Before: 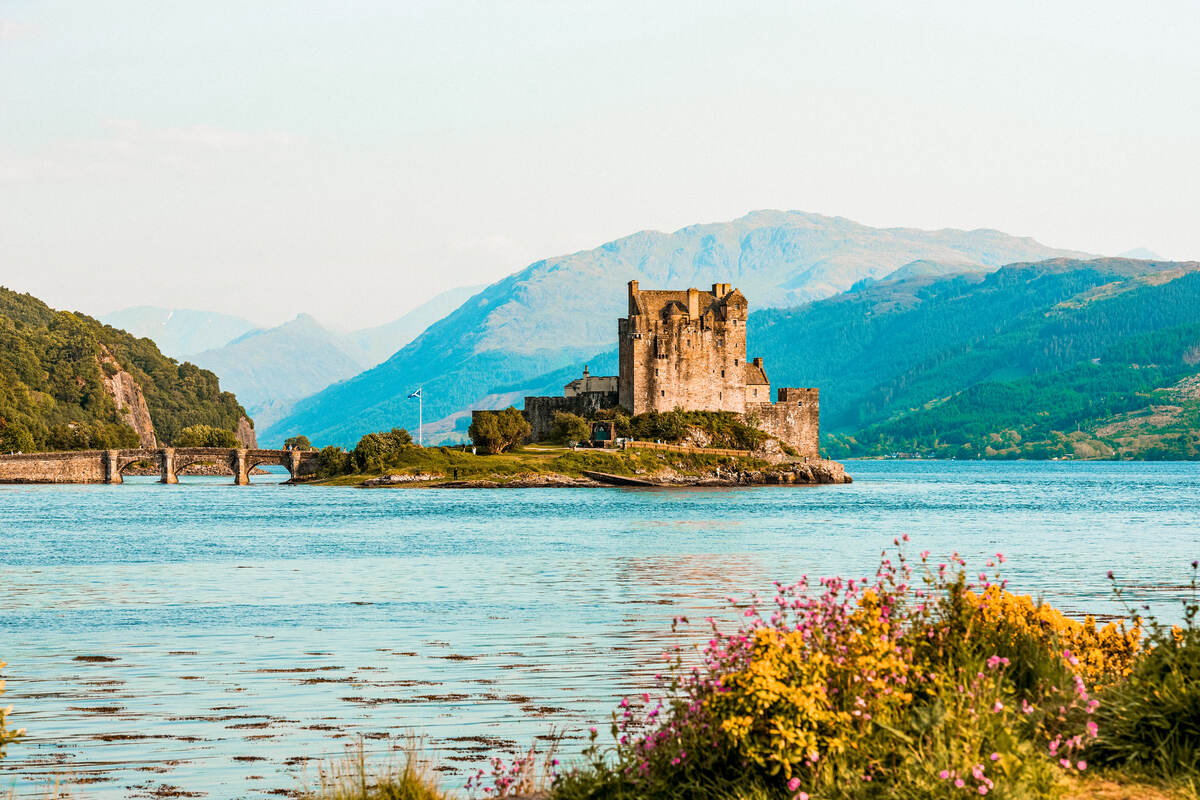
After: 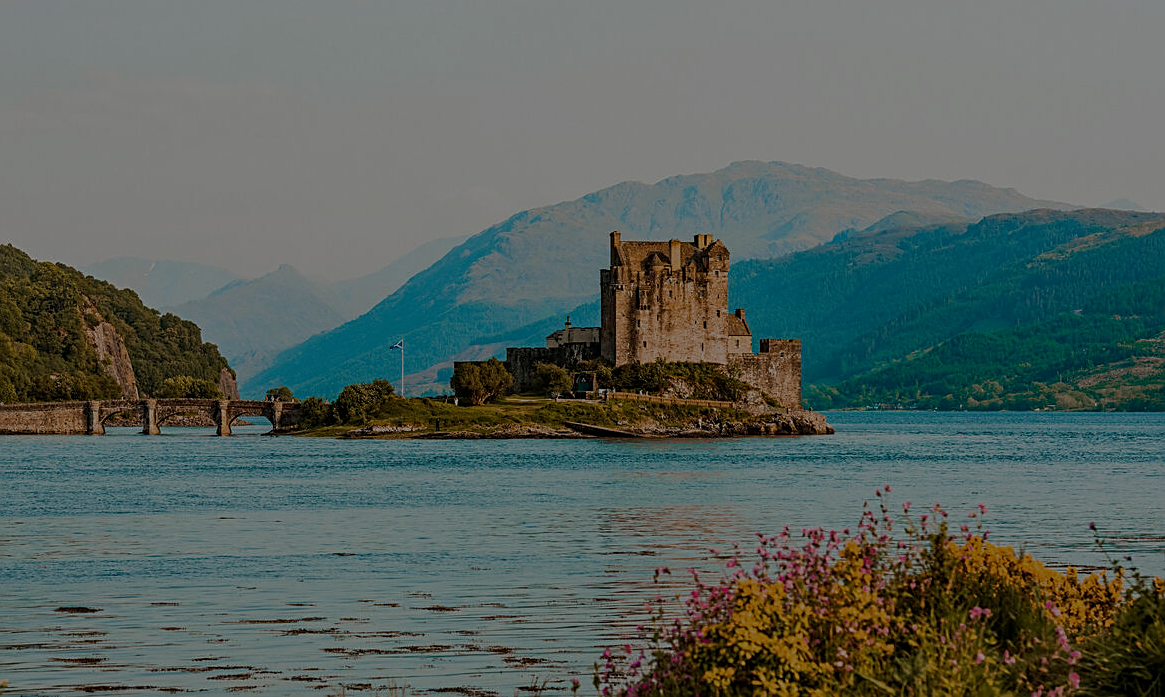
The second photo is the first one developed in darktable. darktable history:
crop: left 1.507%, top 6.147%, right 1.379%, bottom 6.637%
exposure: exposure -2.002 EV, compensate highlight preservation false
sharpen: on, module defaults
